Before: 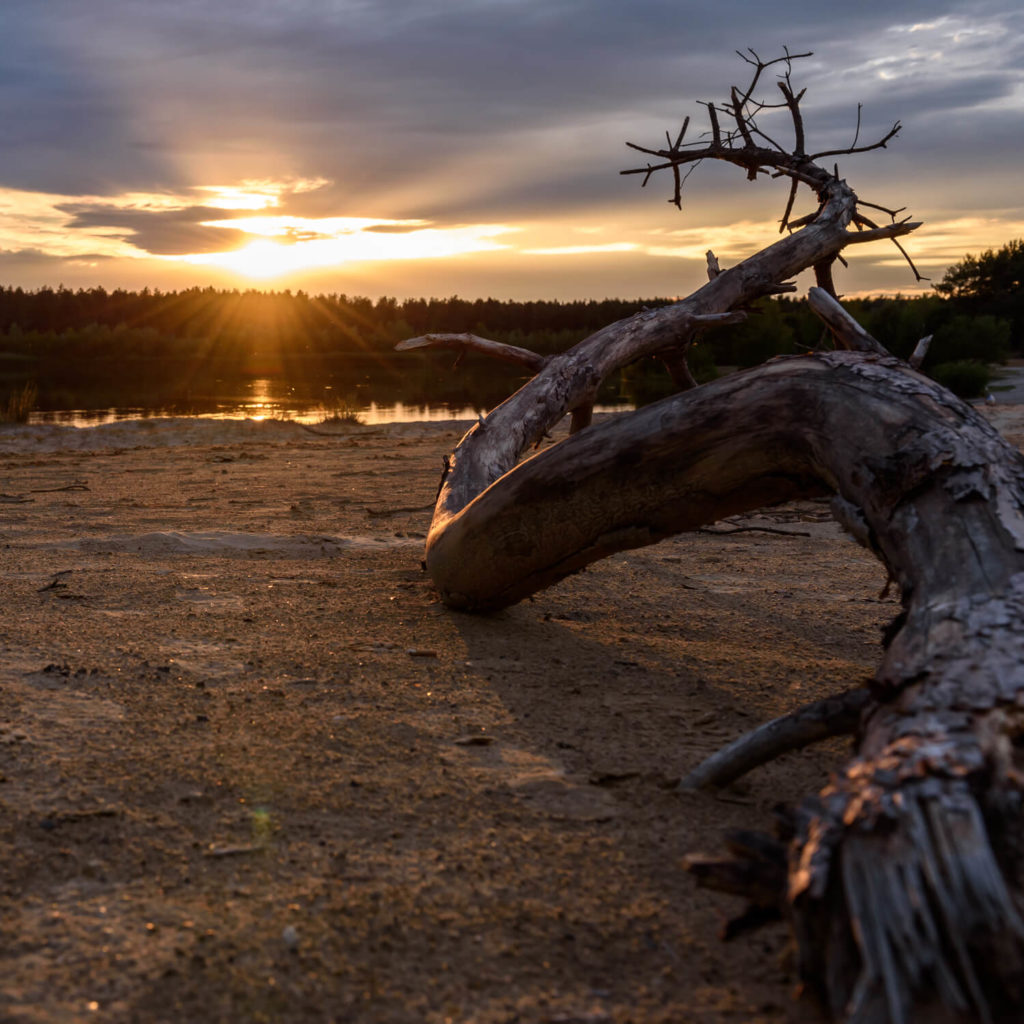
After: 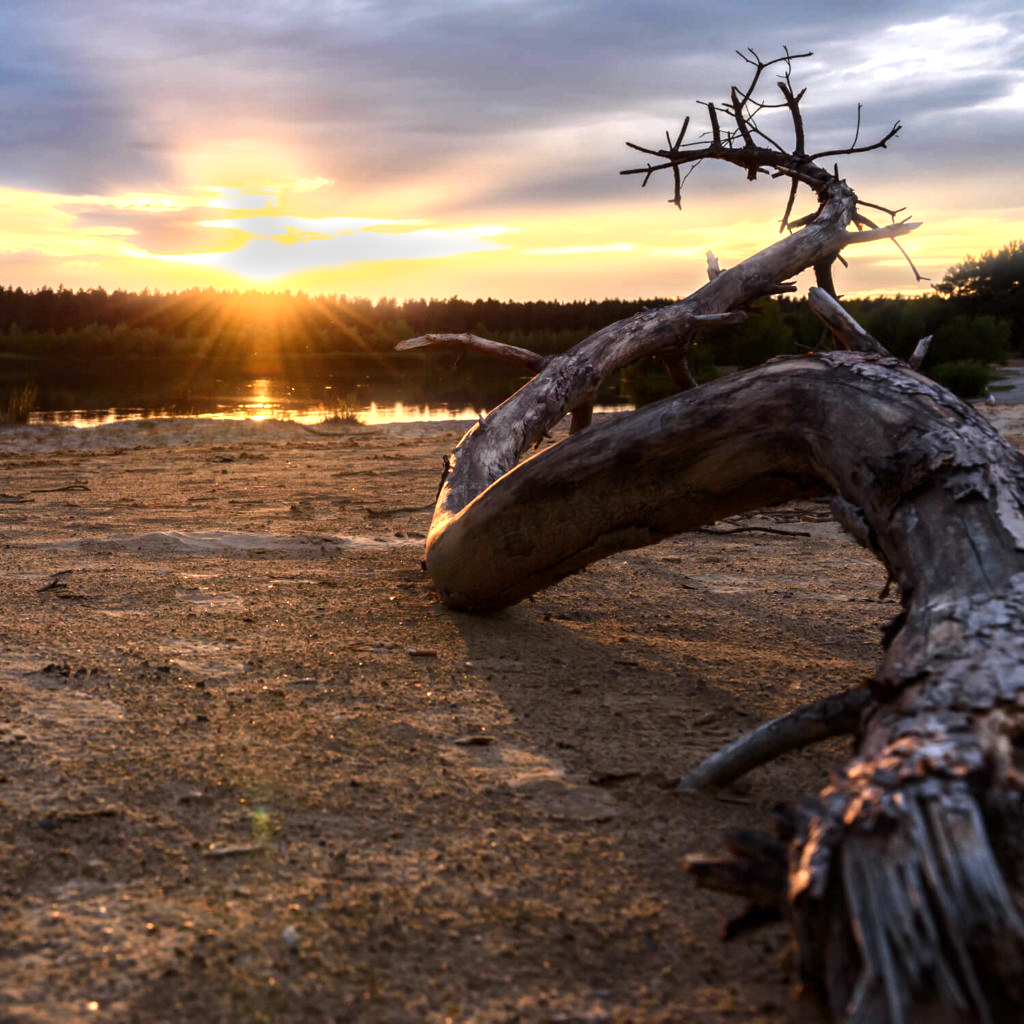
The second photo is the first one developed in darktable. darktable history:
tone equalizer: -8 EV -0.417 EV, -7 EV -0.389 EV, -6 EV -0.333 EV, -5 EV -0.222 EV, -3 EV 0.222 EV, -2 EV 0.333 EV, -1 EV 0.389 EV, +0 EV 0.417 EV, edges refinement/feathering 500, mask exposure compensation -1.57 EV, preserve details no
bloom: size 3%, threshold 100%, strength 0%
exposure: exposure 0.785 EV, compensate highlight preservation false
